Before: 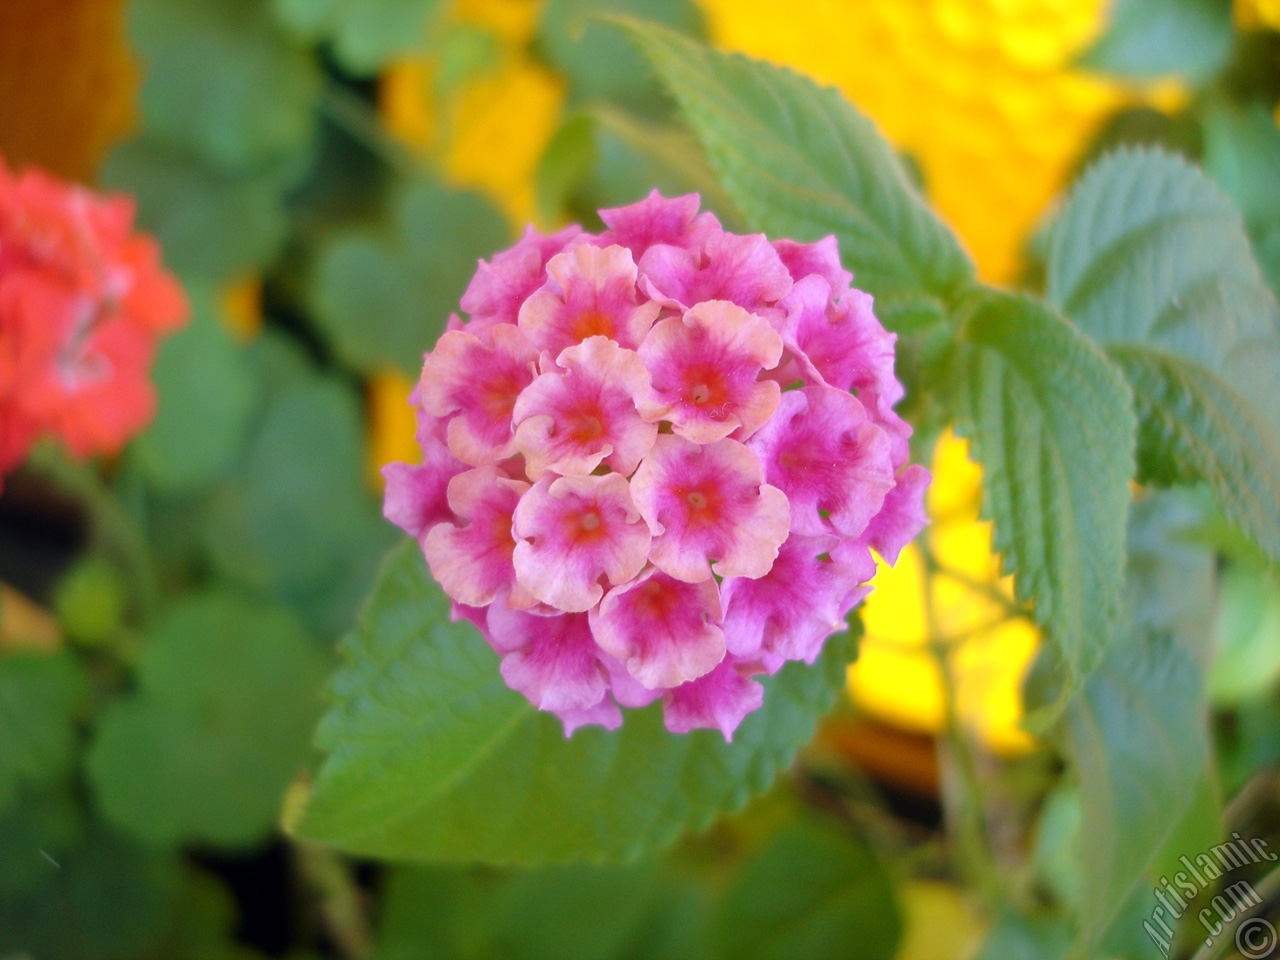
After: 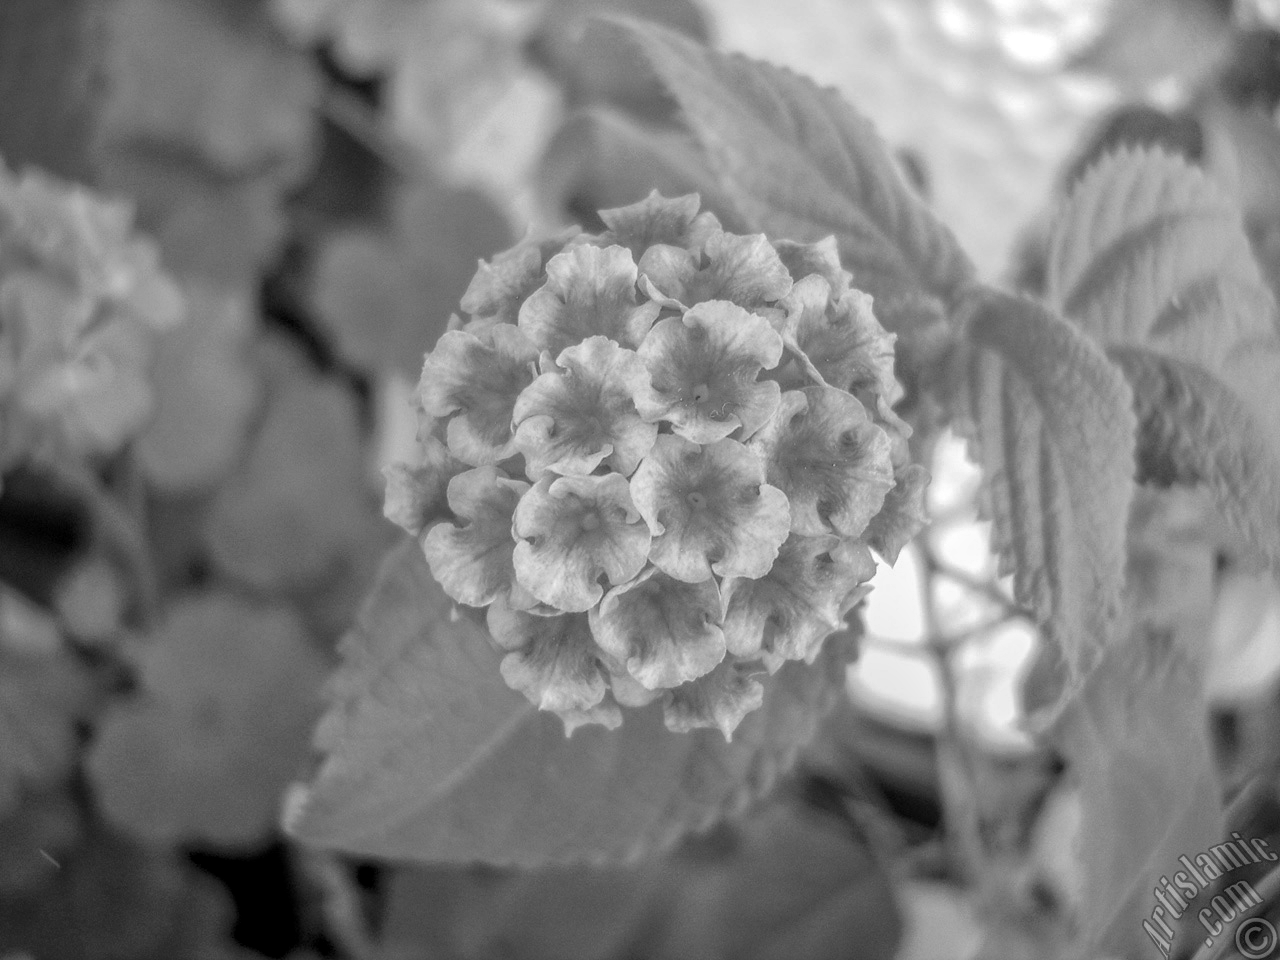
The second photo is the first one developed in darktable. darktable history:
local contrast: highlights 20%, shadows 30%, detail 200%, midtone range 0.2
contrast brightness saturation: saturation -1
